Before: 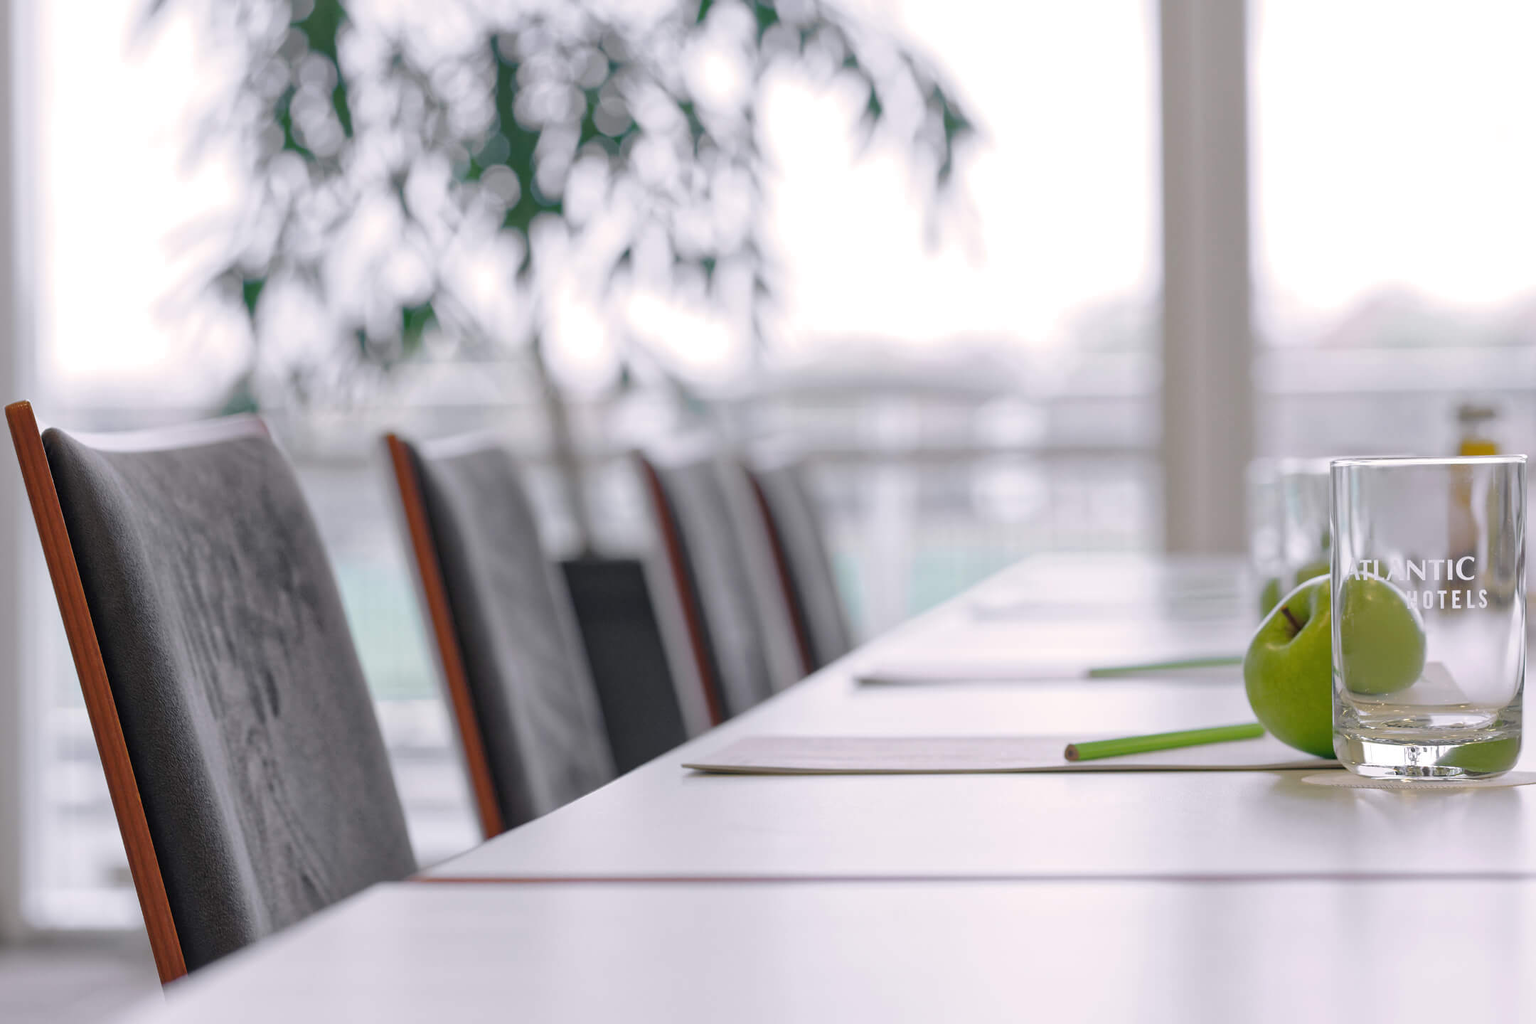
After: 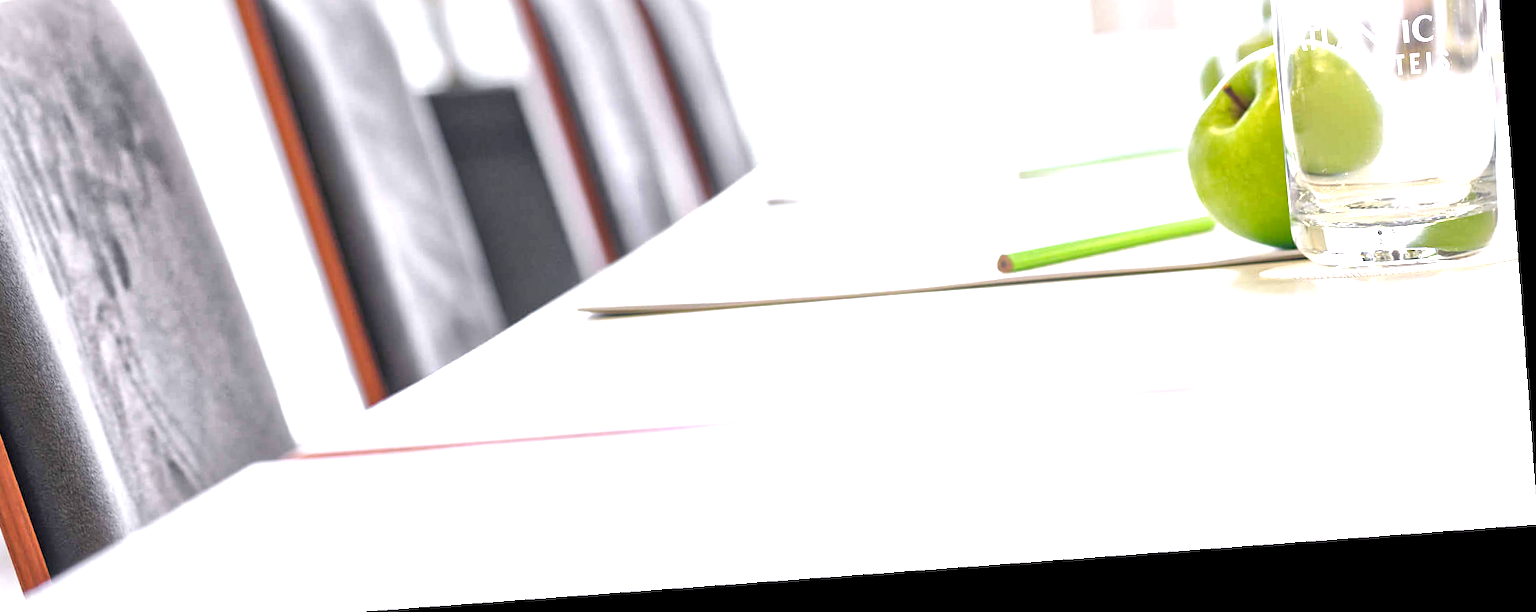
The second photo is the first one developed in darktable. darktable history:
crop and rotate: left 13.306%, top 48.129%, bottom 2.928%
rotate and perspective: rotation -4.25°, automatic cropping off
local contrast: mode bilateral grid, contrast 20, coarseness 50, detail 141%, midtone range 0.2
exposure: black level correction 0.001, exposure 1.719 EV, compensate exposure bias true, compensate highlight preservation false
